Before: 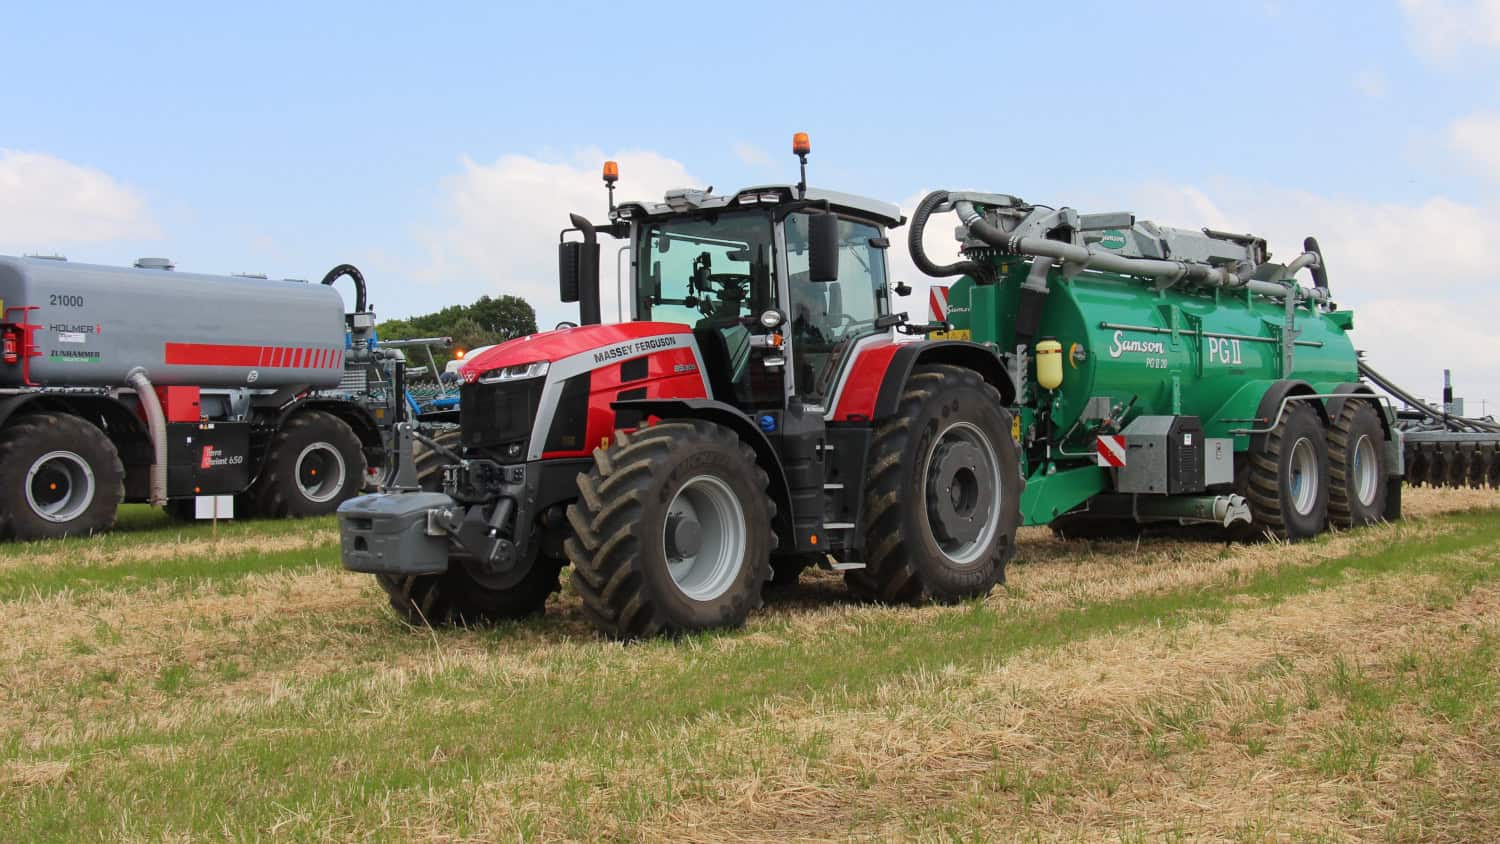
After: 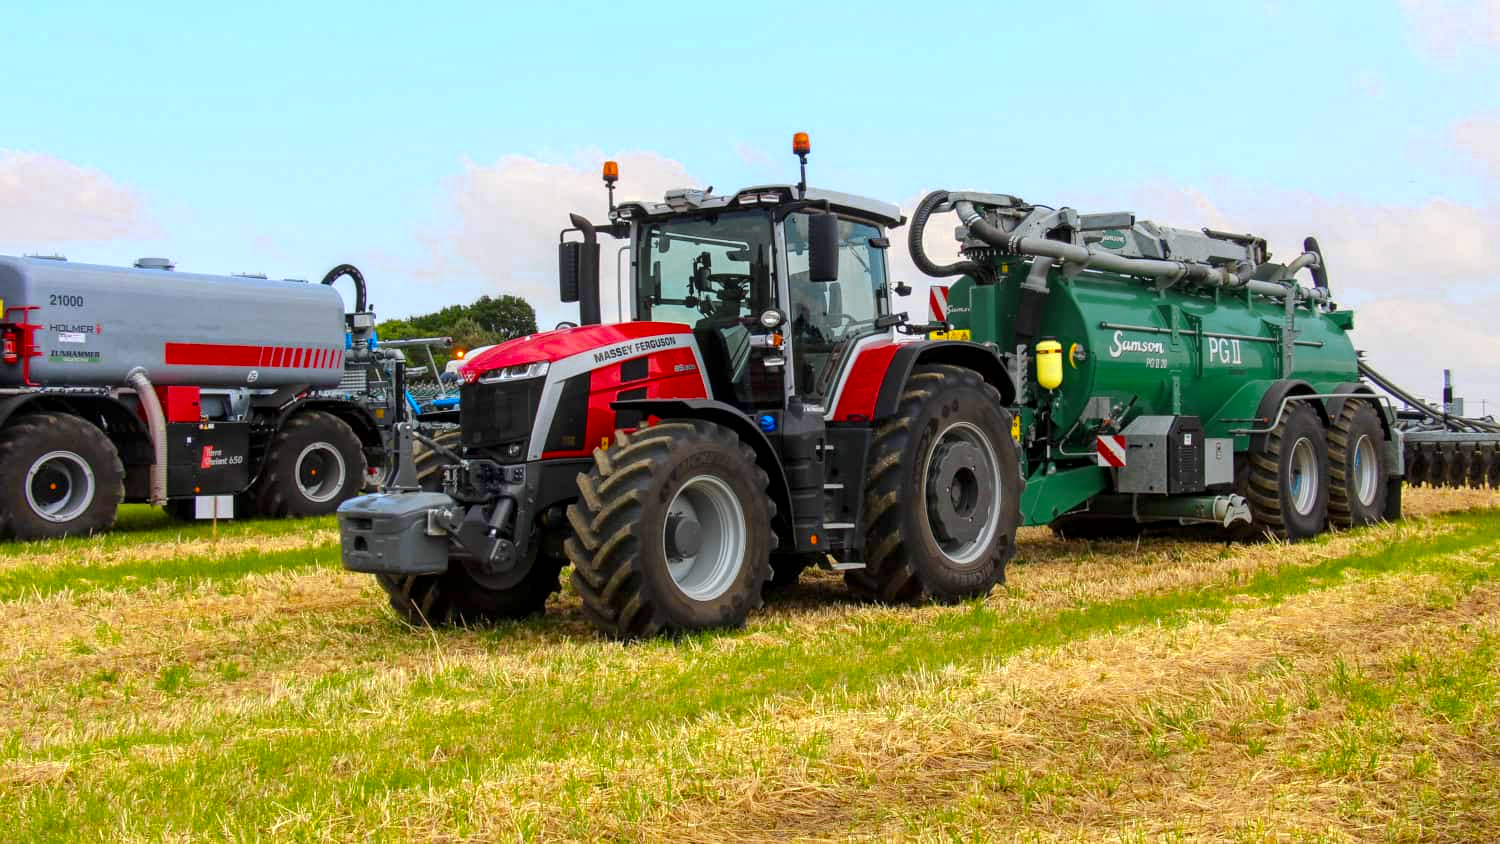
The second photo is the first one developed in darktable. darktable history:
local contrast: detail 130%
color balance rgb: linear chroma grading › global chroma 15%, perceptual saturation grading › global saturation 30%
color zones: curves: ch0 [(0, 0.485) (0.178, 0.476) (0.261, 0.623) (0.411, 0.403) (0.708, 0.603) (0.934, 0.412)]; ch1 [(0.003, 0.485) (0.149, 0.496) (0.229, 0.584) (0.326, 0.551) (0.484, 0.262) (0.757, 0.643)]
